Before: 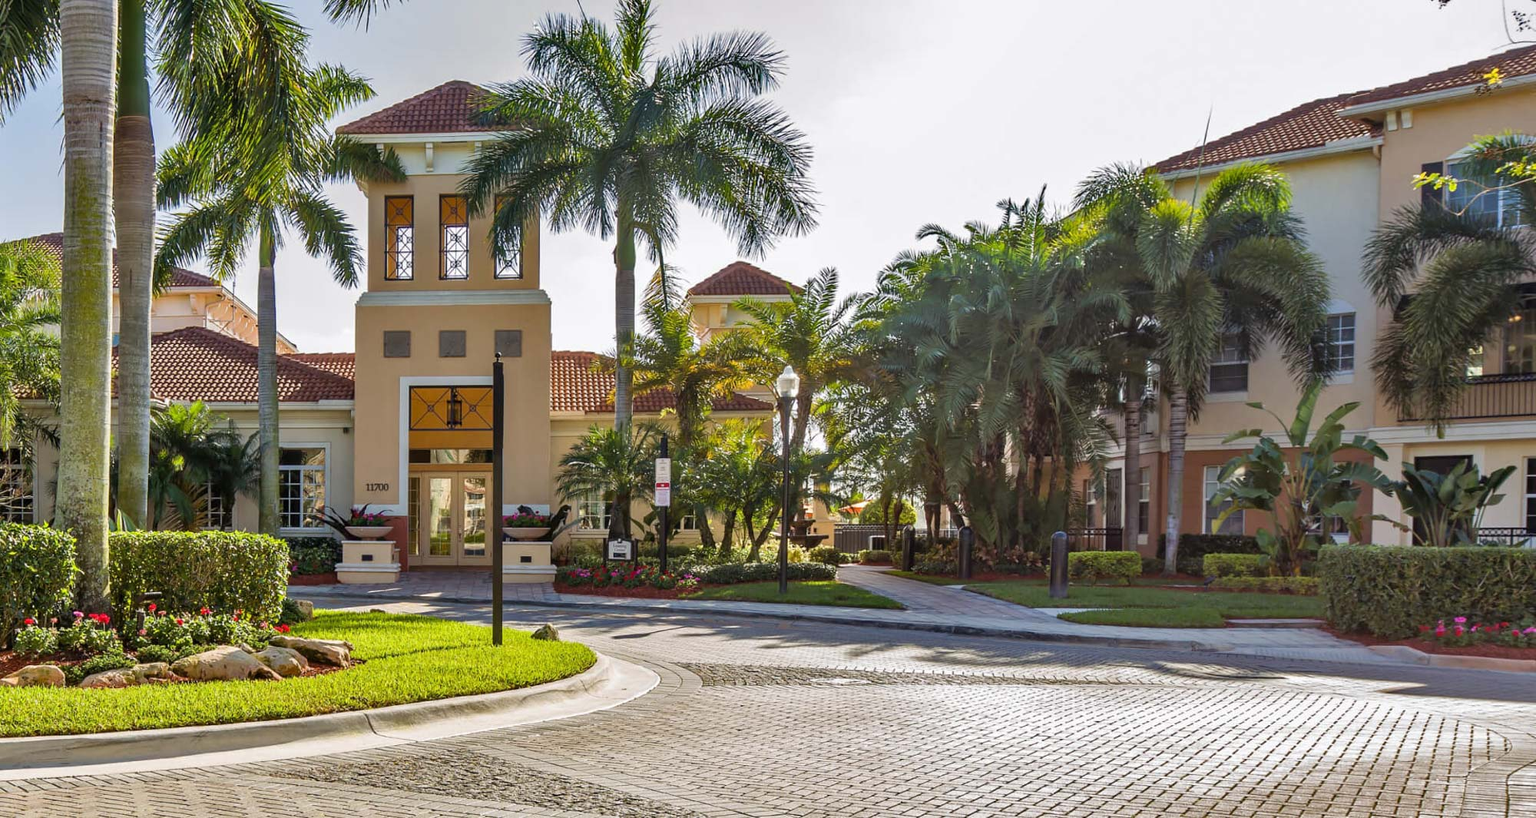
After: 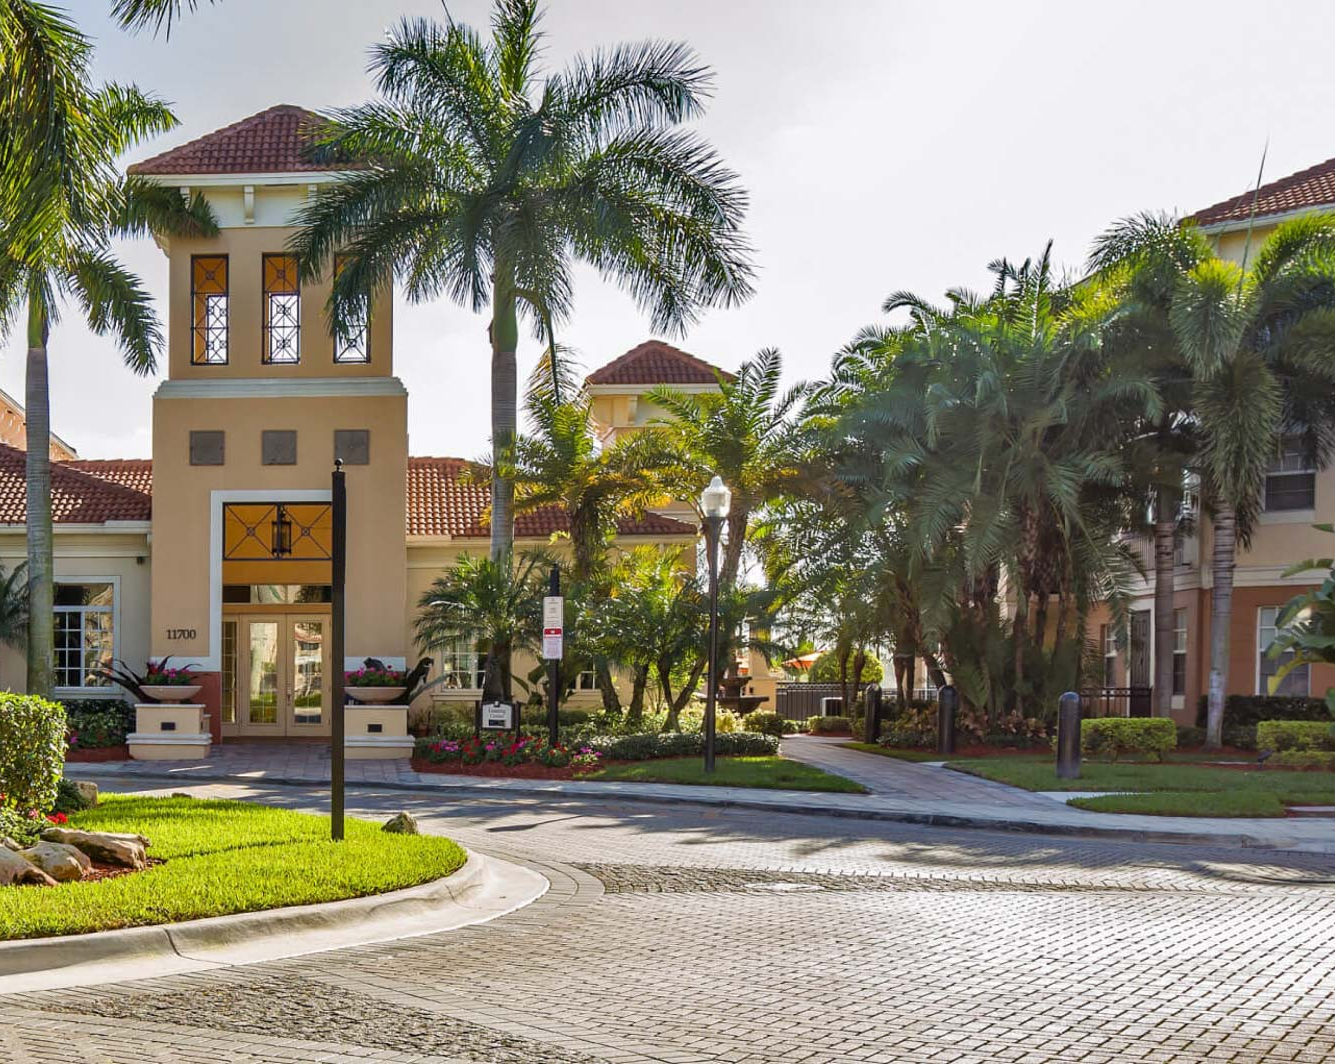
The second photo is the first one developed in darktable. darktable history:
crop and rotate: left 15.53%, right 17.707%
